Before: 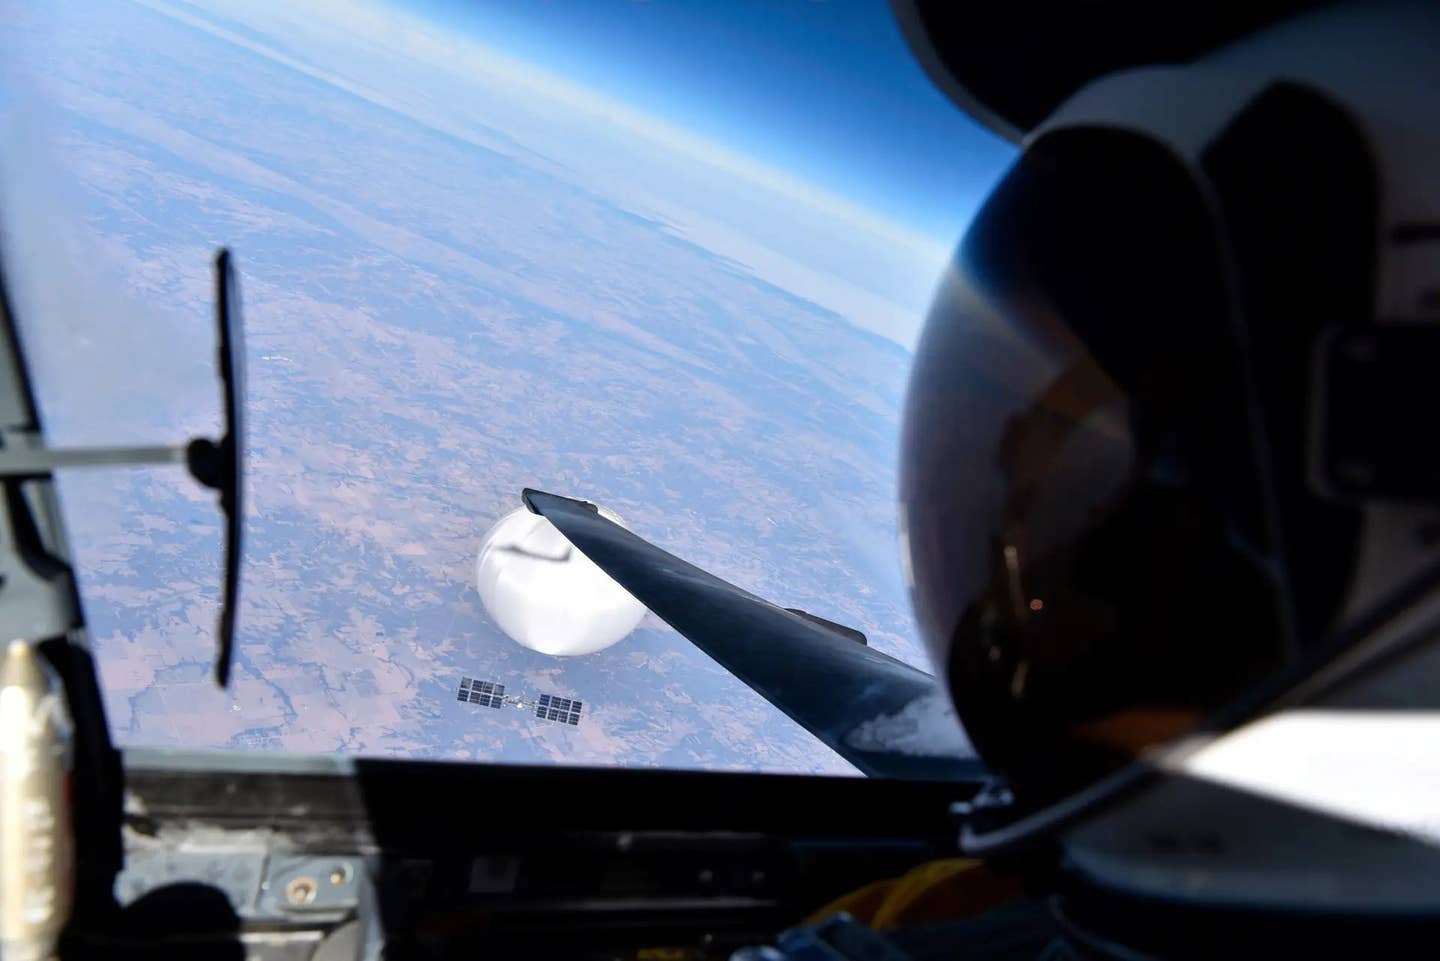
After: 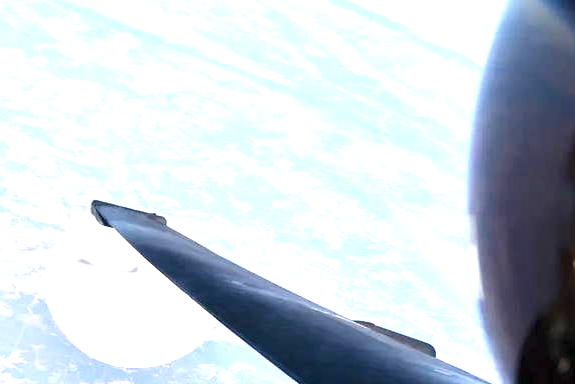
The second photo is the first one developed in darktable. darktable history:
crop: left 30%, top 30%, right 30%, bottom 30%
exposure: black level correction 0, exposure 1.4 EV, compensate highlight preservation false
